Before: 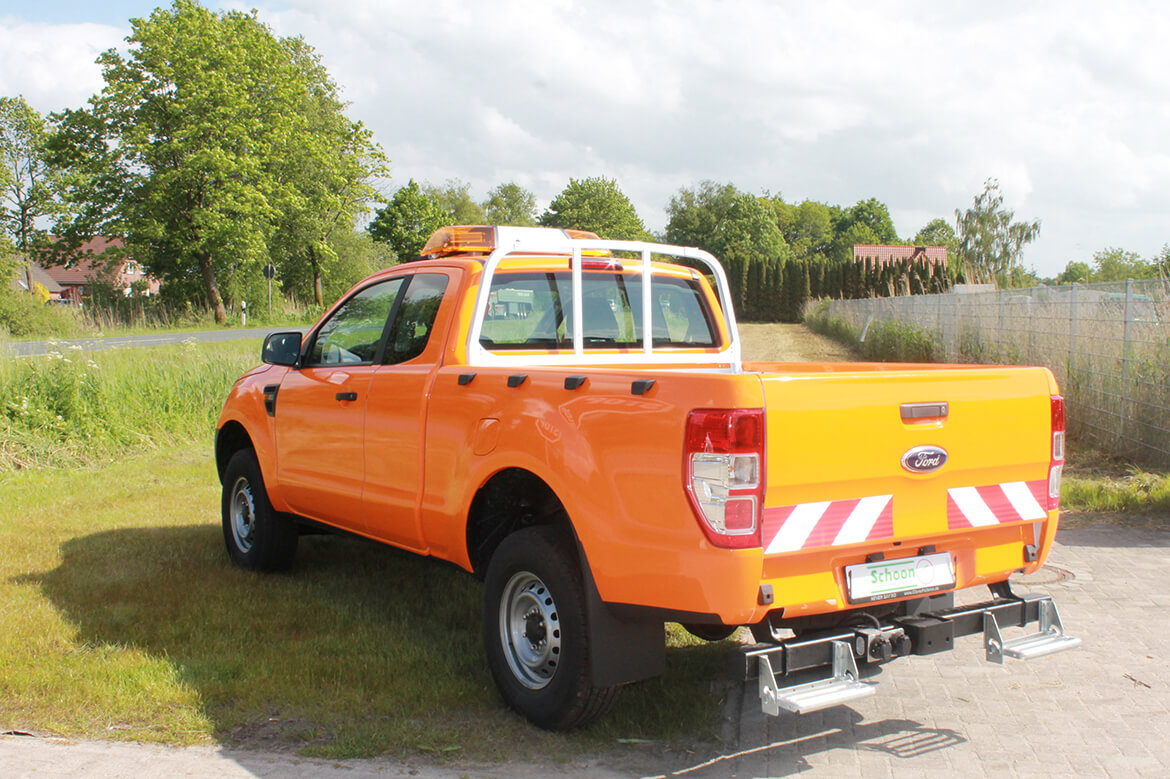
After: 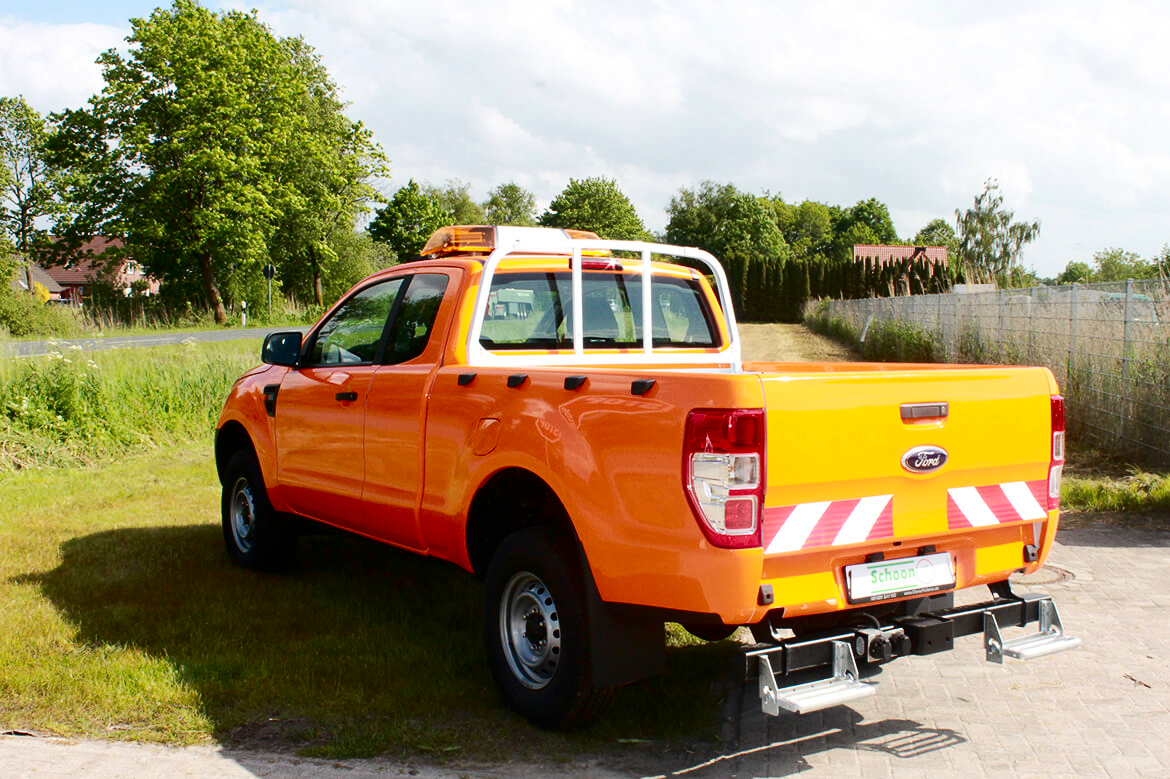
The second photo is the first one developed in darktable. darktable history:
contrast brightness saturation: contrast 0.24, brightness -0.234, saturation 0.145
